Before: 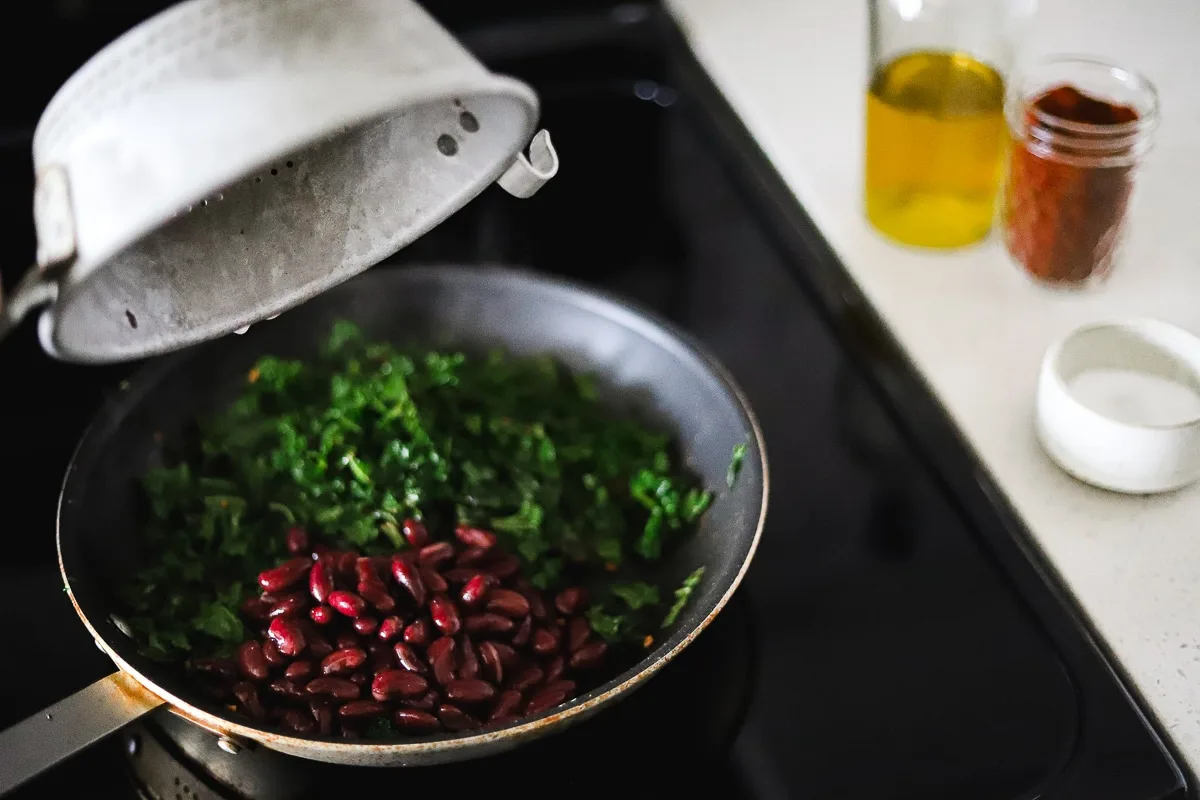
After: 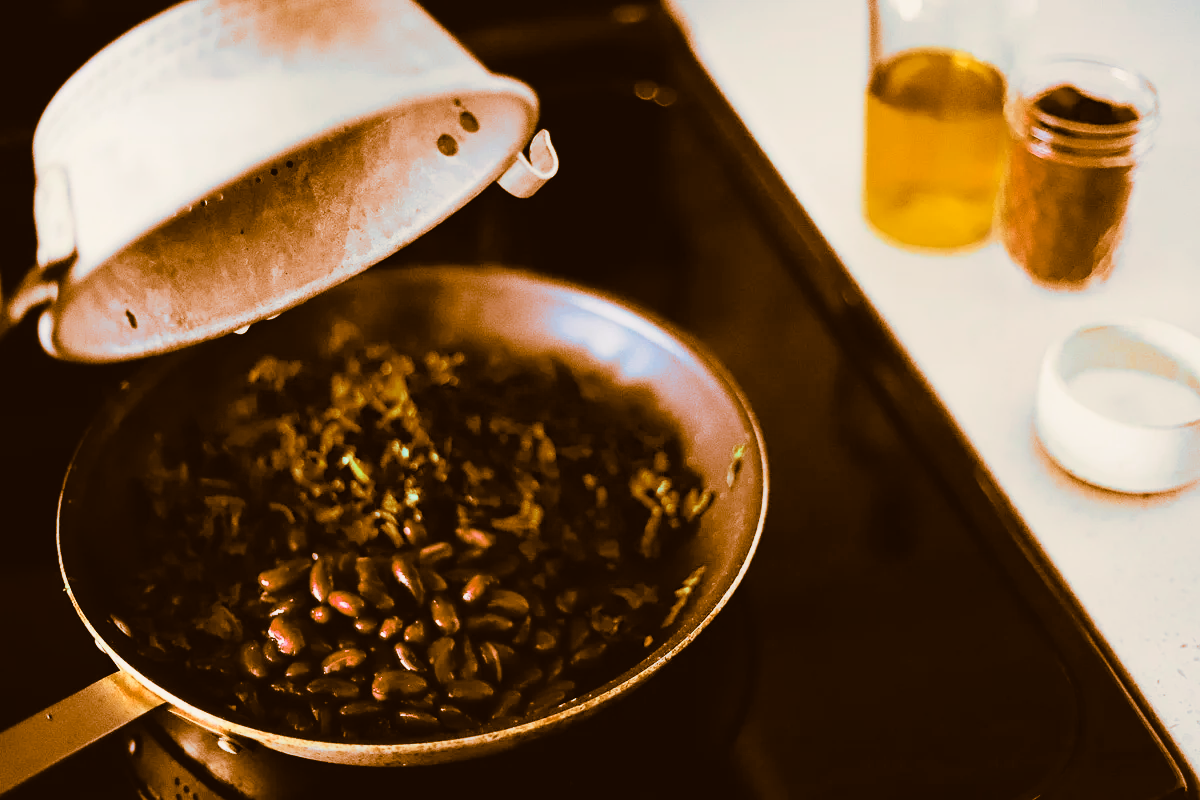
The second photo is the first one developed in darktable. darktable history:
tone curve: curves: ch0 [(0, 0.022) (0.114, 0.088) (0.282, 0.316) (0.446, 0.511) (0.613, 0.693) (0.786, 0.843) (0.999, 0.949)]; ch1 [(0, 0) (0.395, 0.343) (0.463, 0.427) (0.486, 0.474) (0.503, 0.5) (0.535, 0.522) (0.555, 0.546) (0.594, 0.614) (0.755, 0.793) (1, 1)]; ch2 [(0, 0) (0.369, 0.388) (0.449, 0.431) (0.501, 0.5) (0.528, 0.517) (0.561, 0.598) (0.697, 0.721) (1, 1)], color space Lab, independent channels, preserve colors none
split-toning: shadows › hue 26°, shadows › saturation 0.92, highlights › hue 40°, highlights › saturation 0.92, balance -63, compress 0%
